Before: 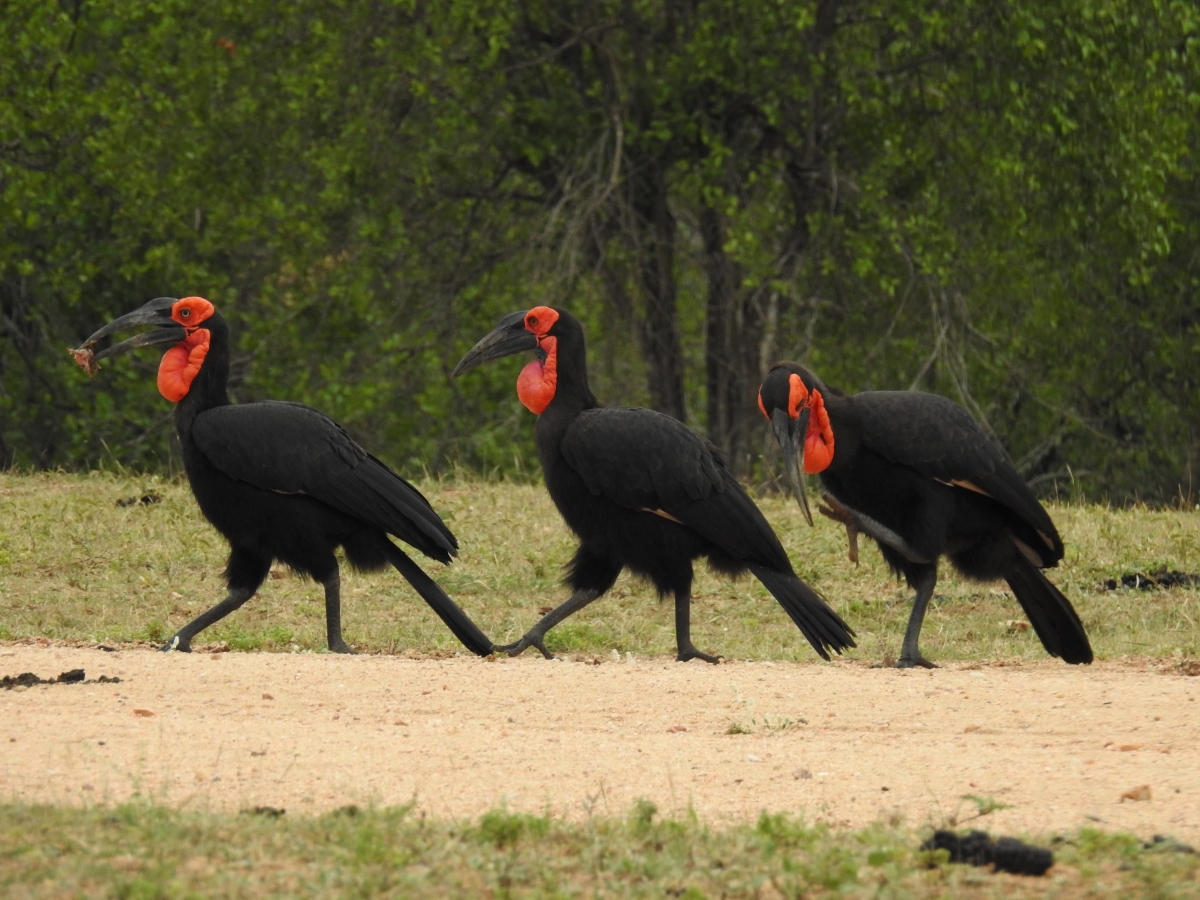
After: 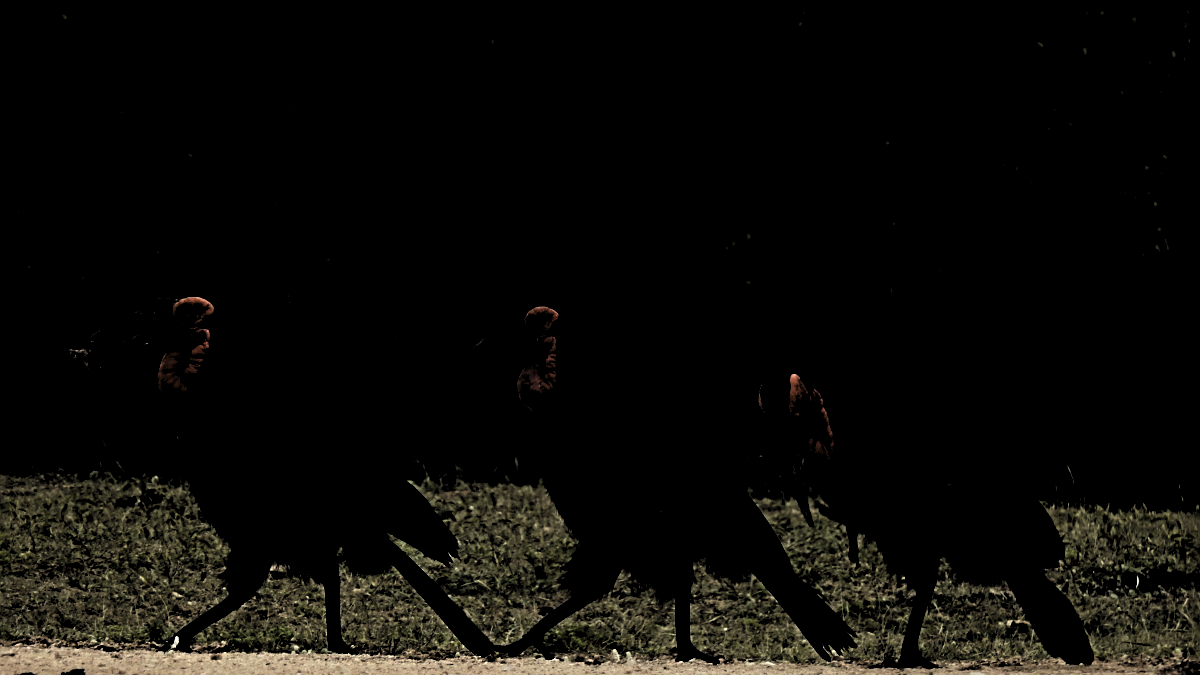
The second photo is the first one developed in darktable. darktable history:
levels: levels [0.514, 0.759, 1]
haze removal: compatibility mode true, adaptive false
crop: bottom 24.992%
sharpen: radius 3.971
